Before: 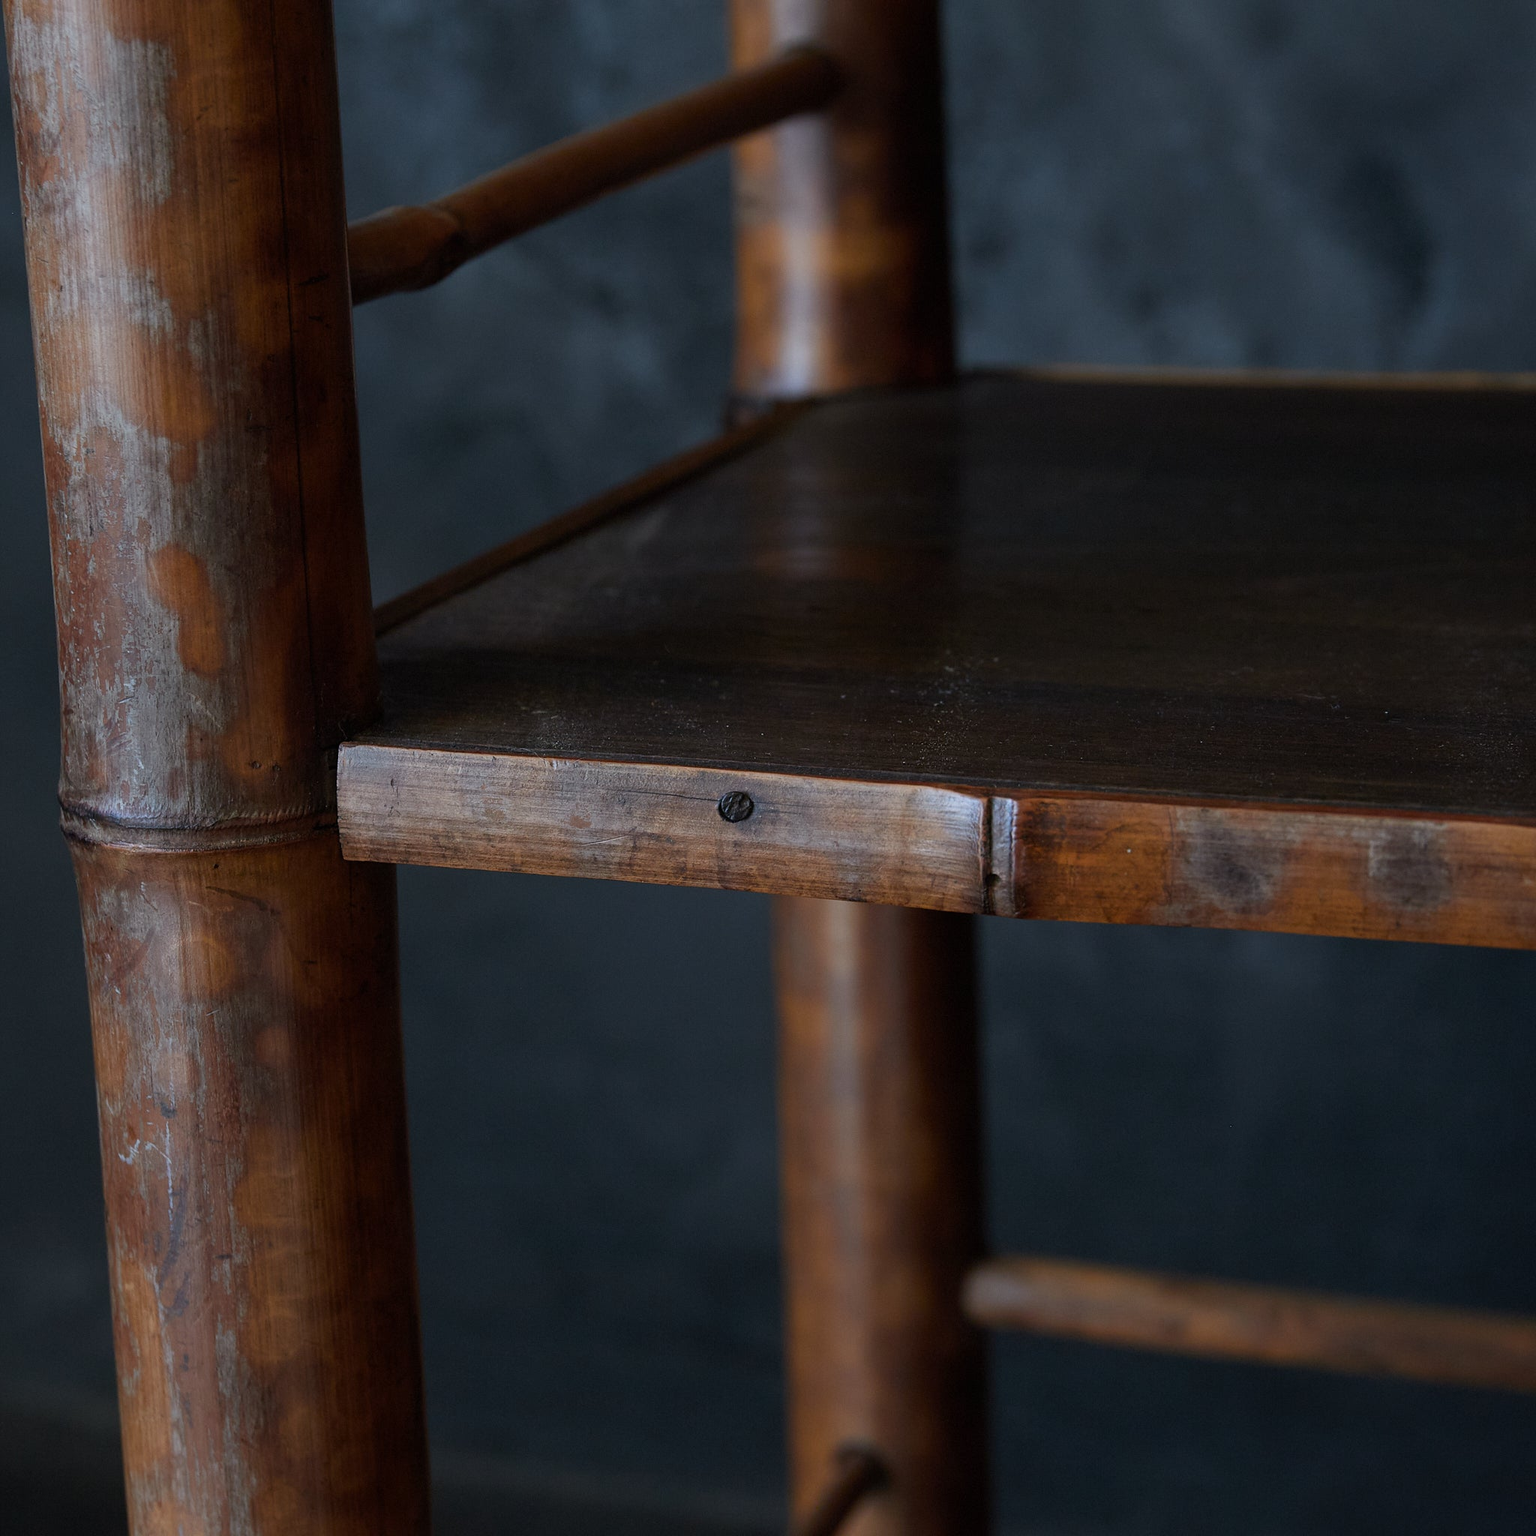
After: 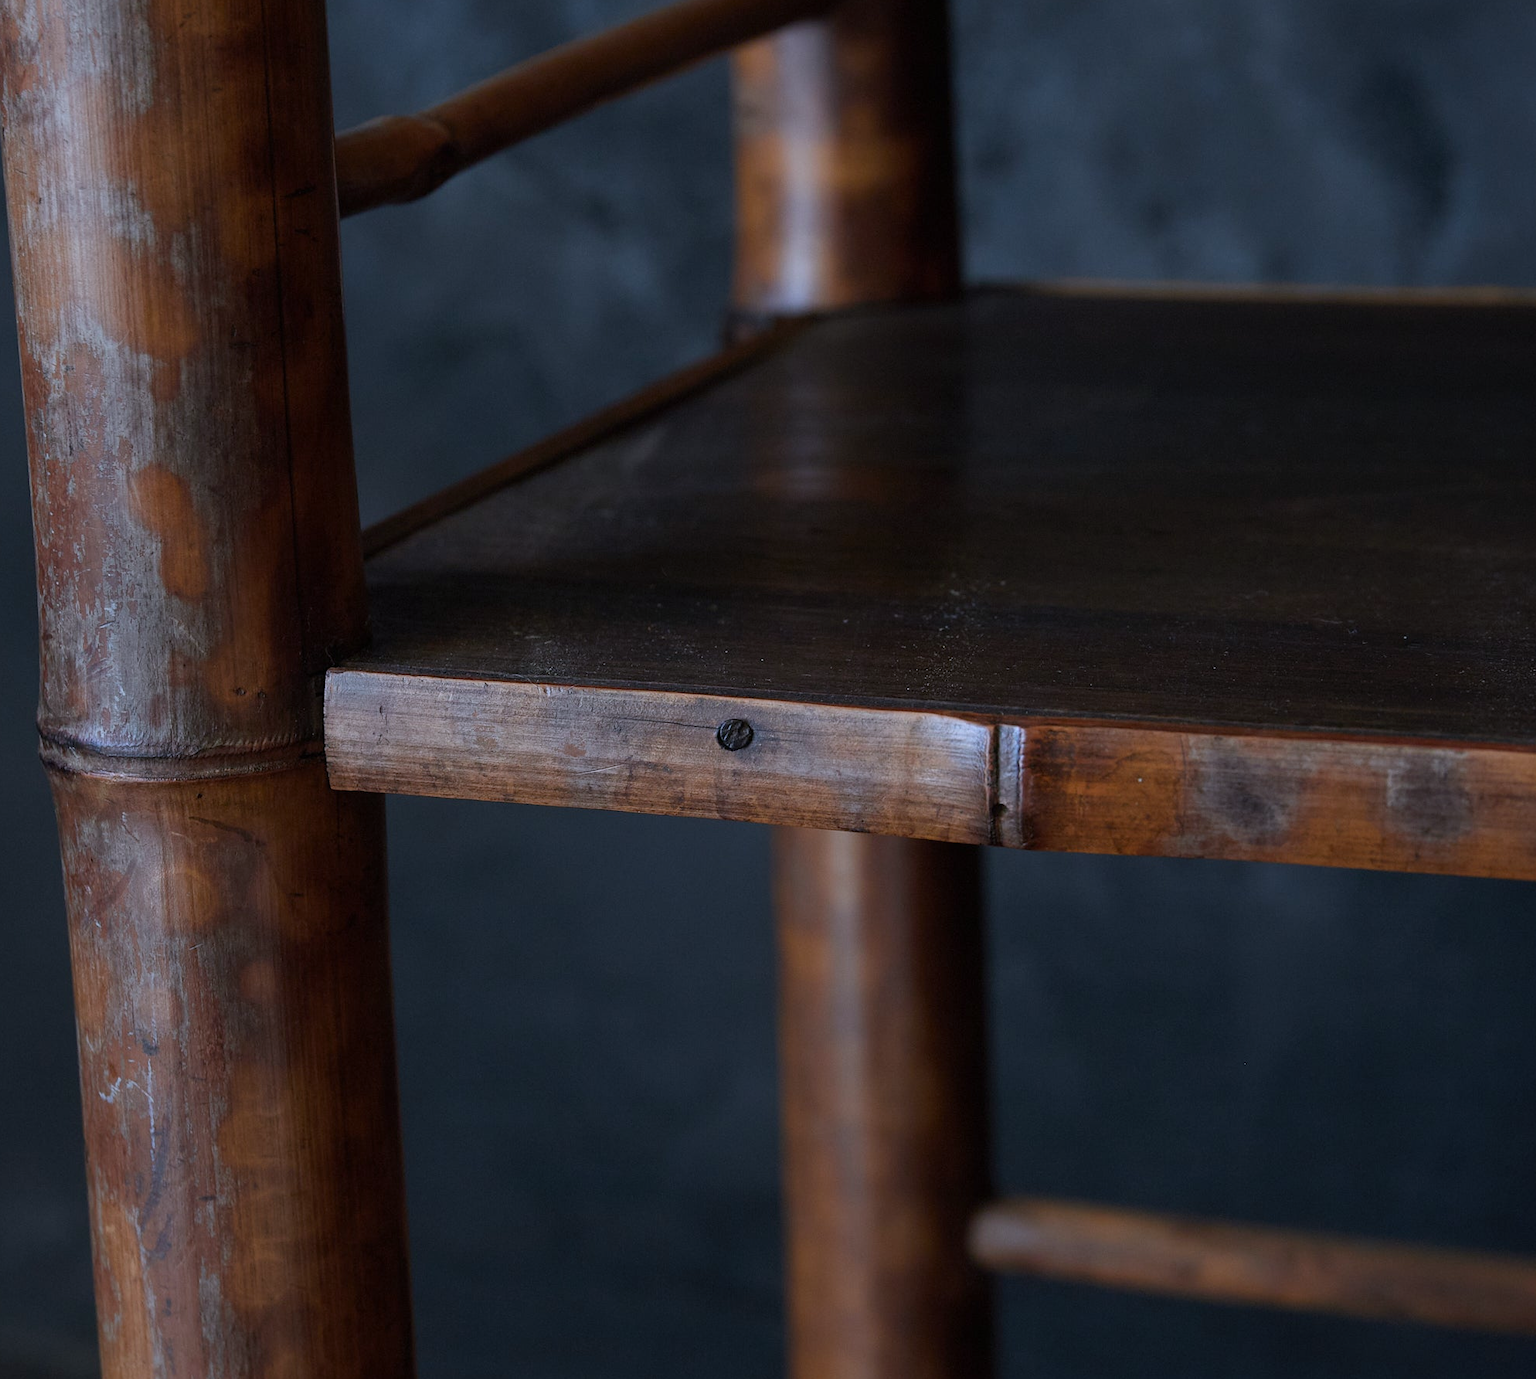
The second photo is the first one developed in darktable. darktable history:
crop: left 1.507%, top 6.147%, right 1.379%, bottom 6.637%
color calibration: illuminant as shot in camera, x 0.358, y 0.373, temperature 4628.91 K
